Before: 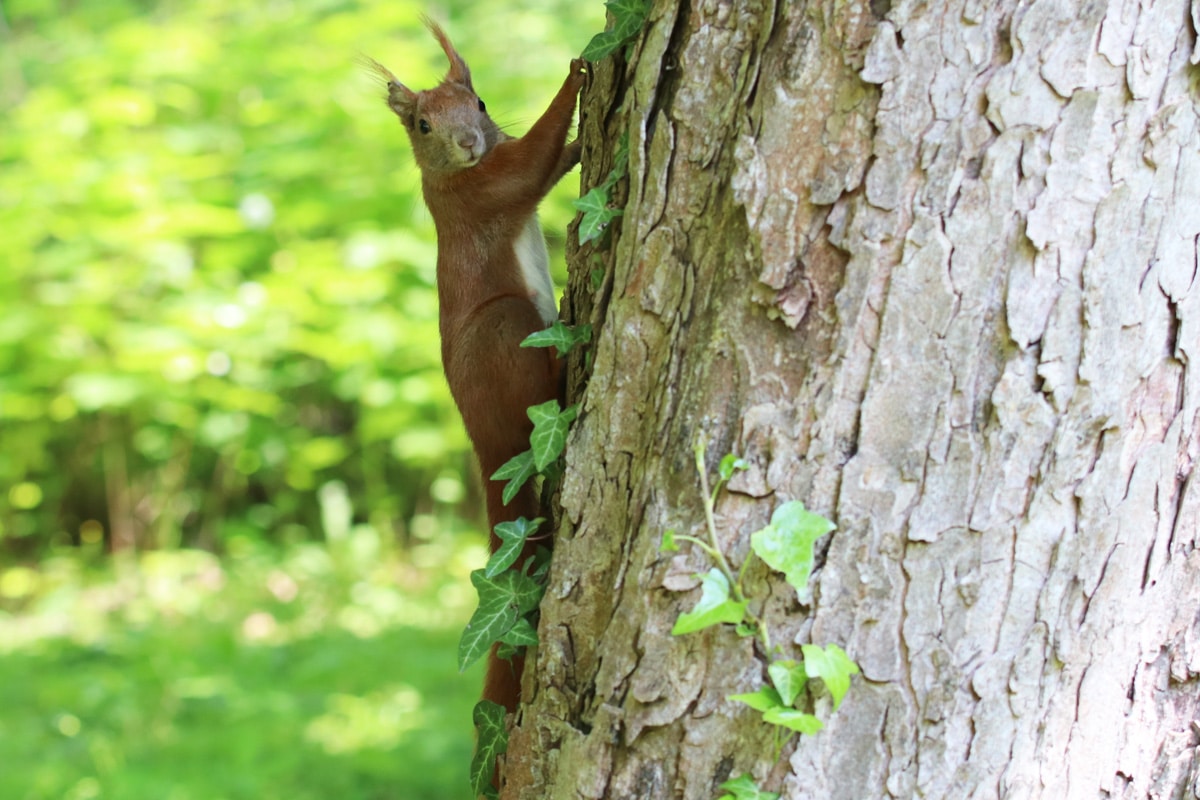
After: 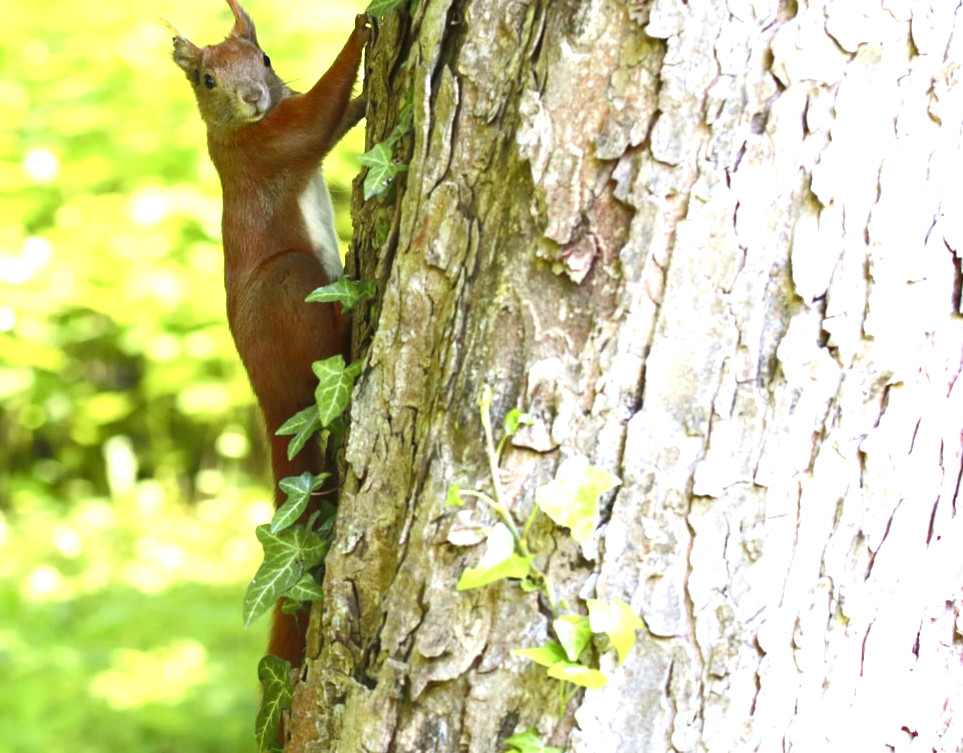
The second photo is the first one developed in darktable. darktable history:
tone curve: curves: ch0 [(0, 0.024) (0.119, 0.146) (0.474, 0.485) (0.718, 0.739) (0.817, 0.839) (1, 0.998)]; ch1 [(0, 0) (0.377, 0.416) (0.439, 0.451) (0.477, 0.485) (0.501, 0.503) (0.538, 0.544) (0.58, 0.613) (0.664, 0.7) (0.783, 0.804) (1, 1)]; ch2 [(0, 0) (0.38, 0.405) (0.463, 0.456) (0.498, 0.497) (0.524, 0.535) (0.578, 0.576) (0.648, 0.665) (1, 1)], color space Lab, independent channels, preserve colors none
crop and rotate: left 17.953%, top 5.82%, right 1.736%
color balance rgb: perceptual saturation grading › global saturation 0.509%, perceptual saturation grading › highlights -19.832%, perceptual saturation grading › shadows 19.838%, perceptual brilliance grading › global brilliance 12.459%, perceptual brilliance grading › highlights 14.741%
